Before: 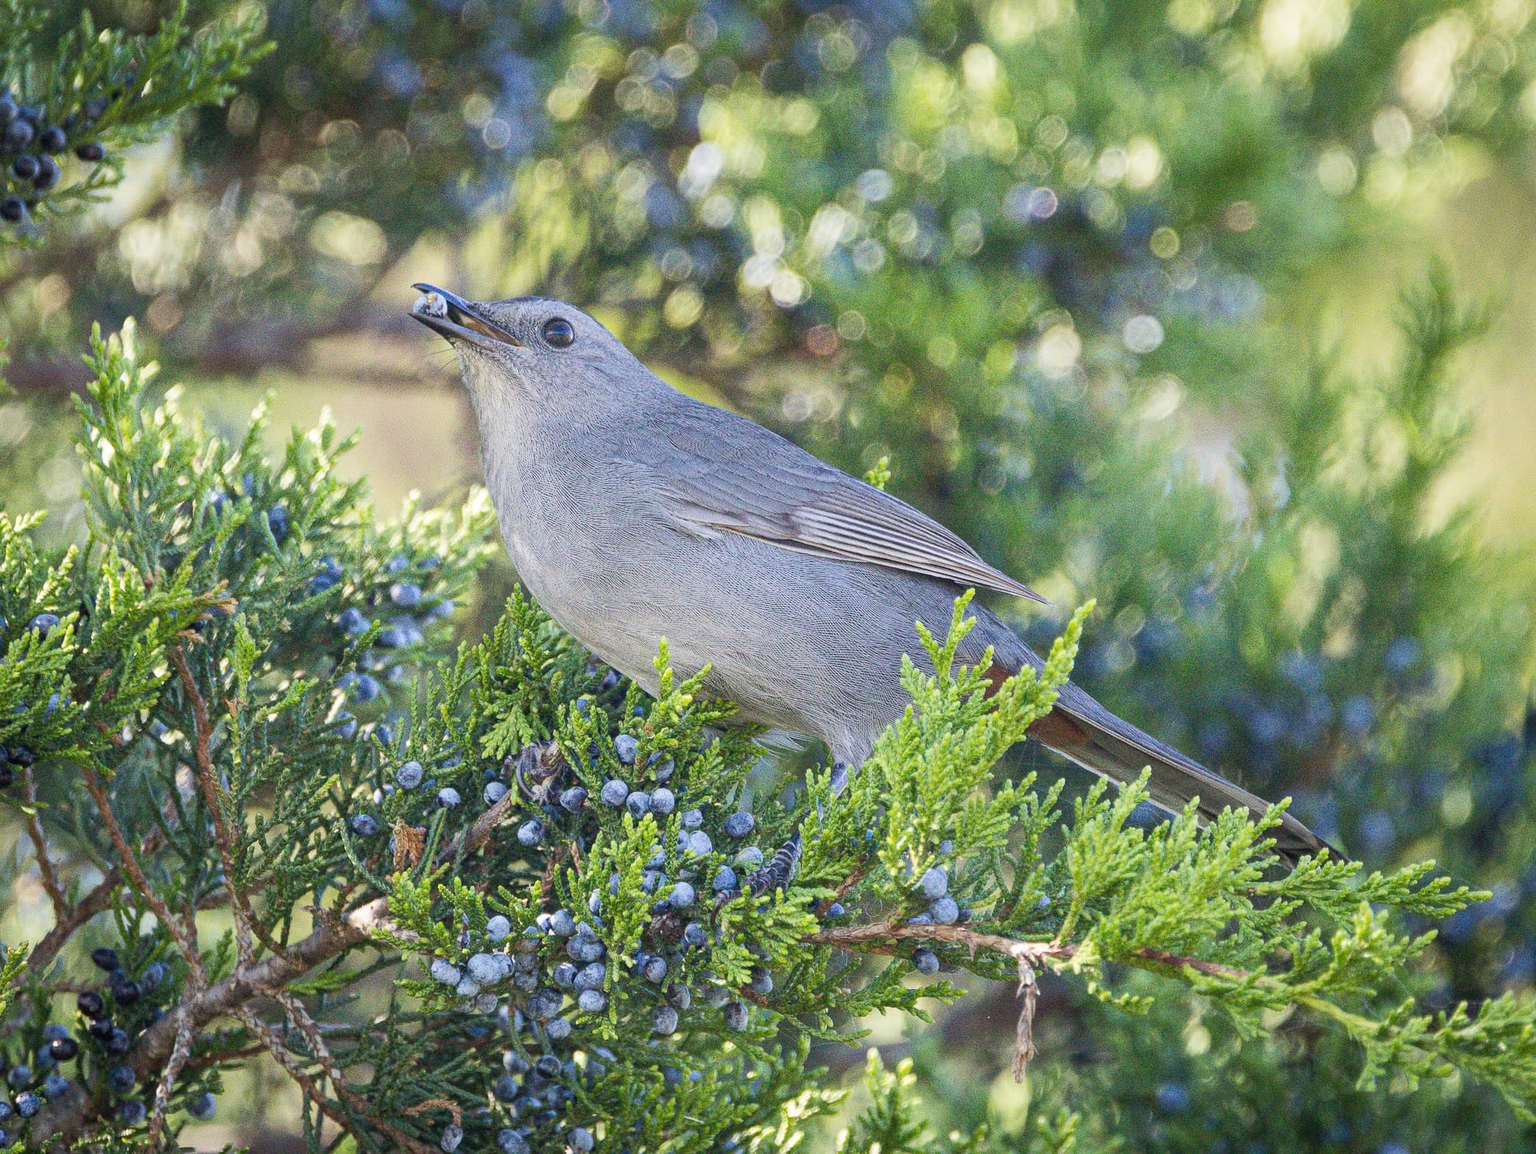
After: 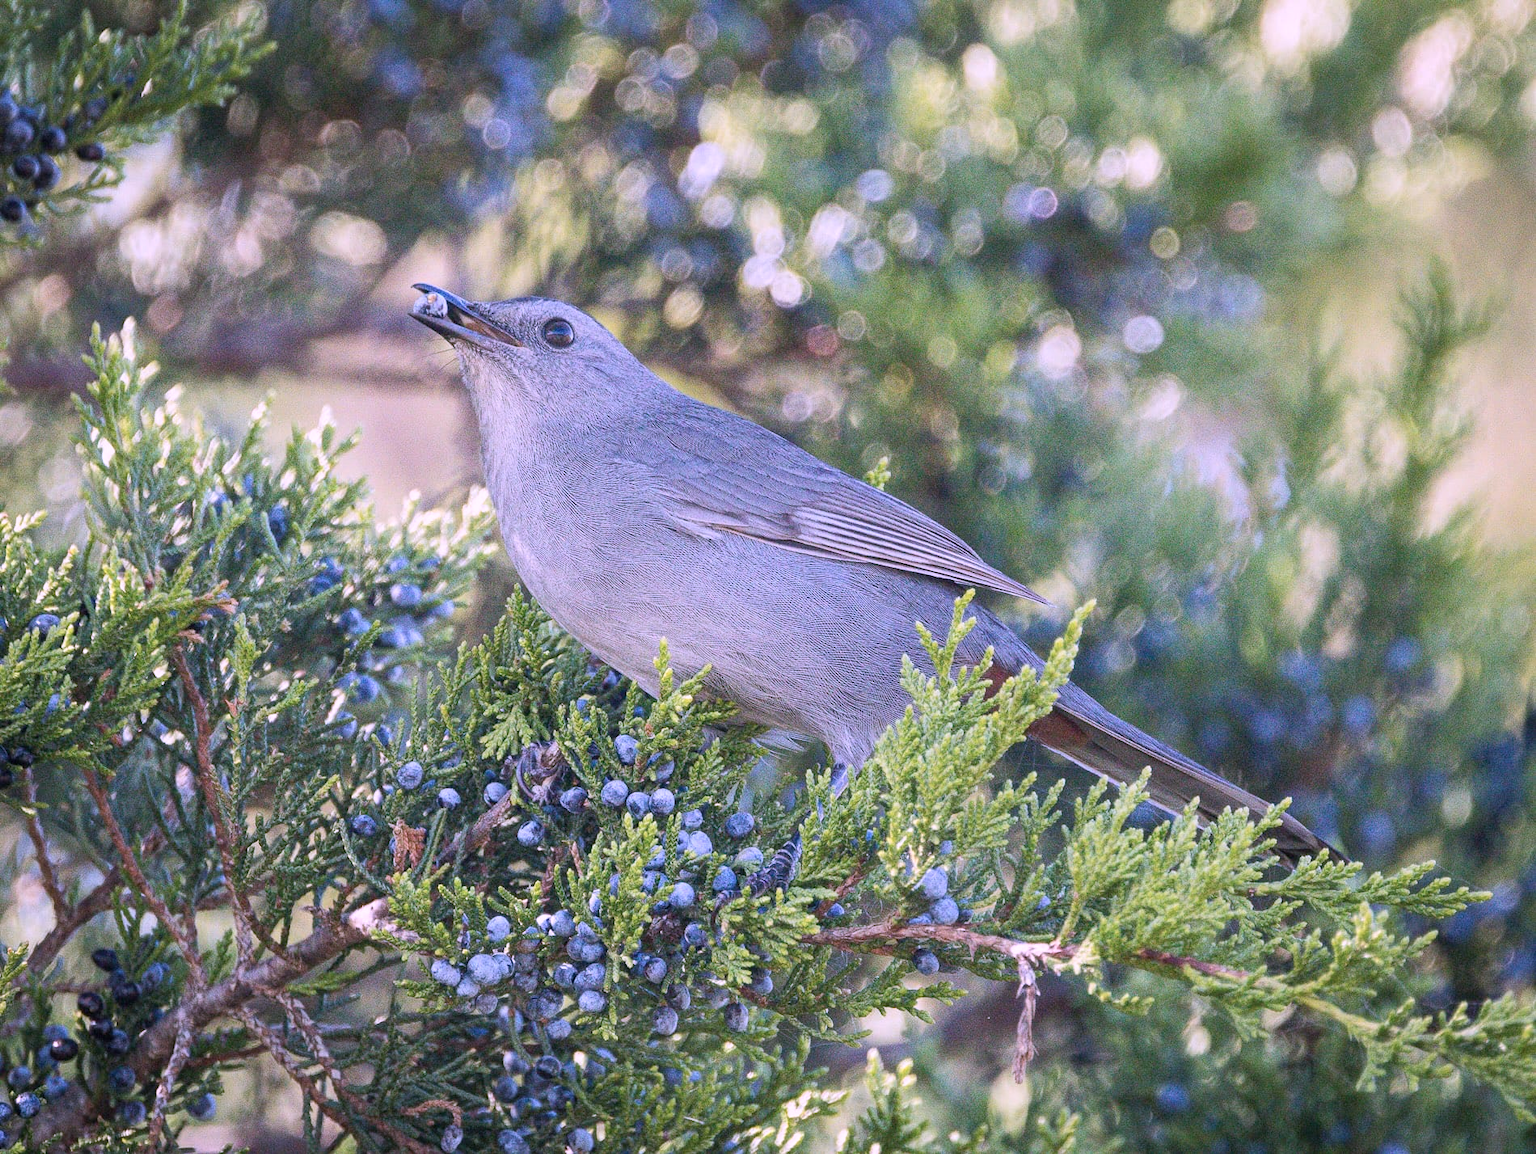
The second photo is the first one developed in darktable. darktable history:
color correction: highlights a* 15.14, highlights b* -25.24
